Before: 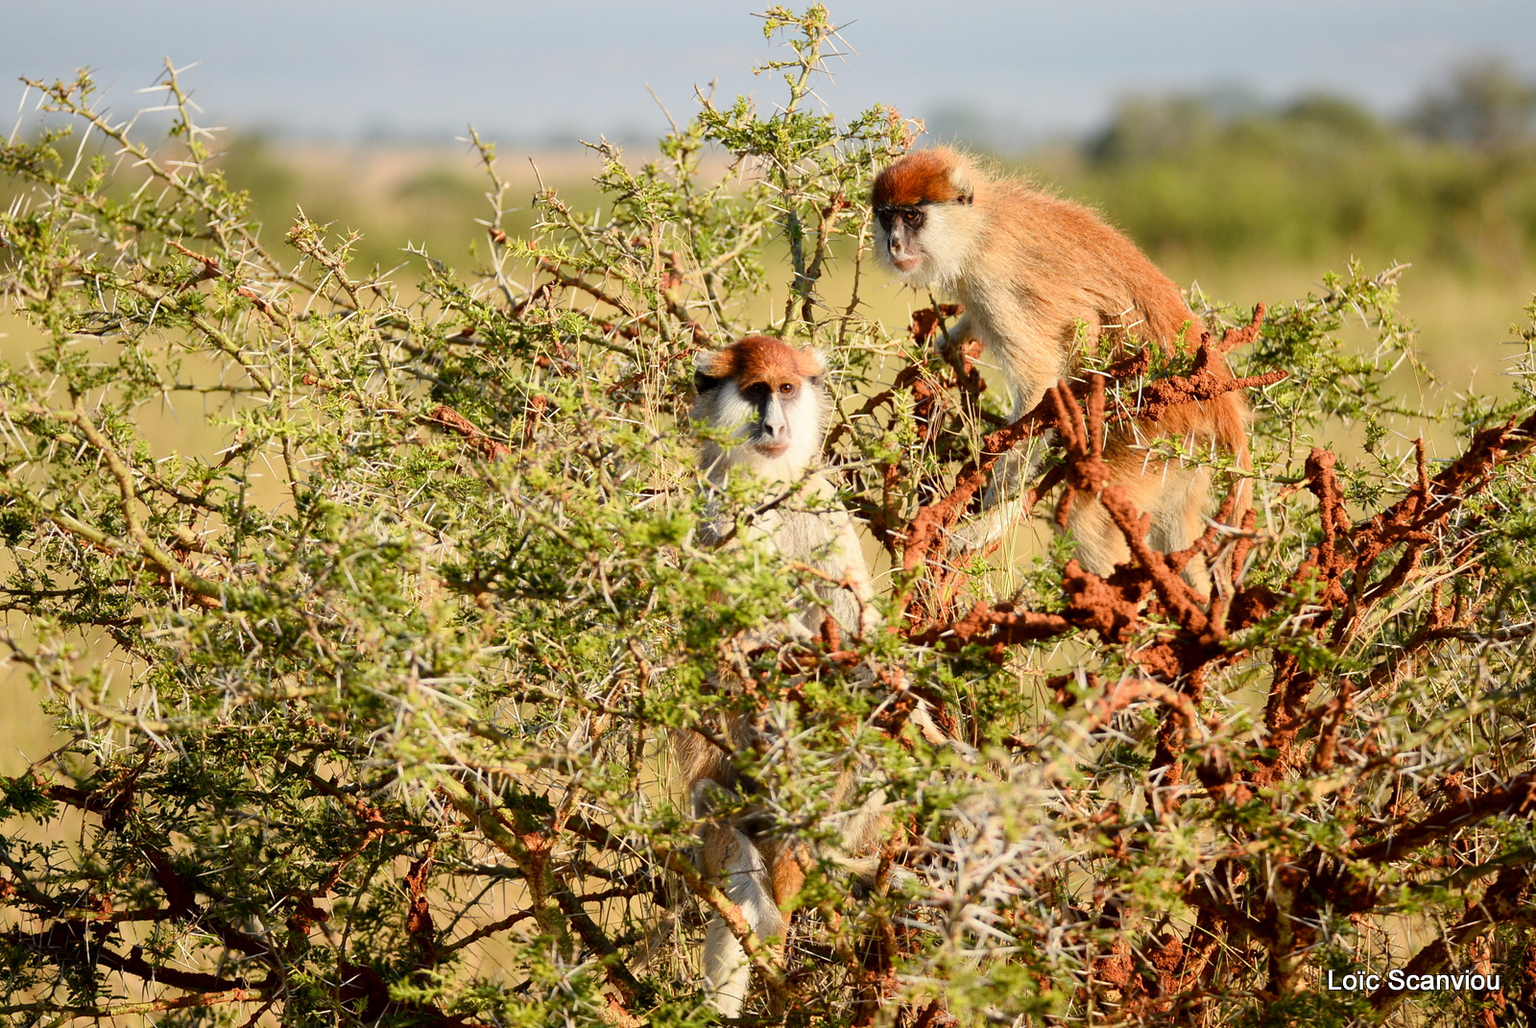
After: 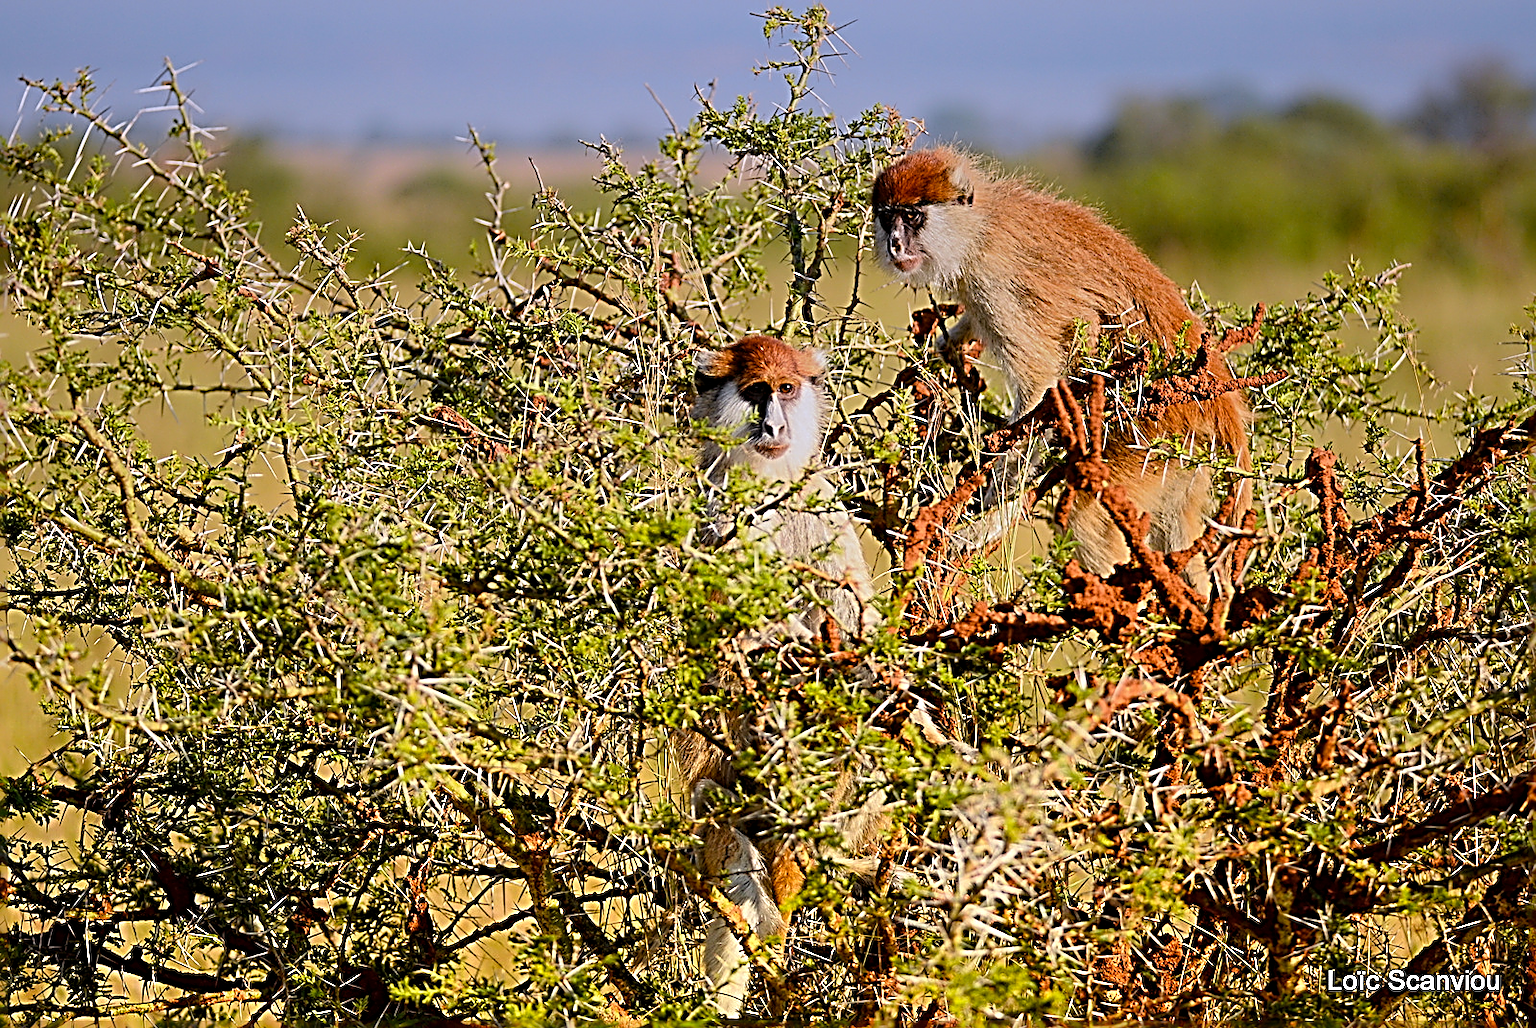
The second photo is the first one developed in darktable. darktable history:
sharpen: radius 3.158, amount 1.731
graduated density: hue 238.83°, saturation 50%
color balance rgb: perceptual saturation grading › global saturation 20%, global vibrance 20%
